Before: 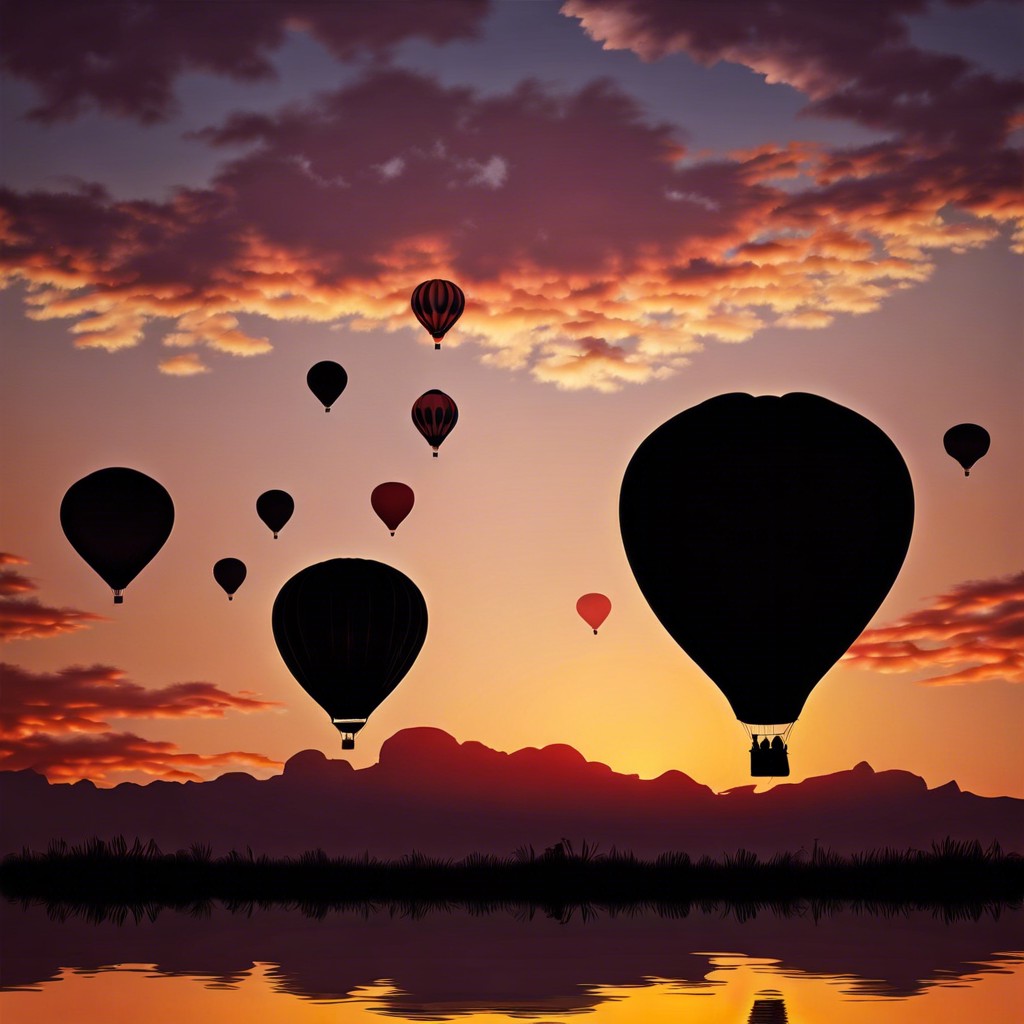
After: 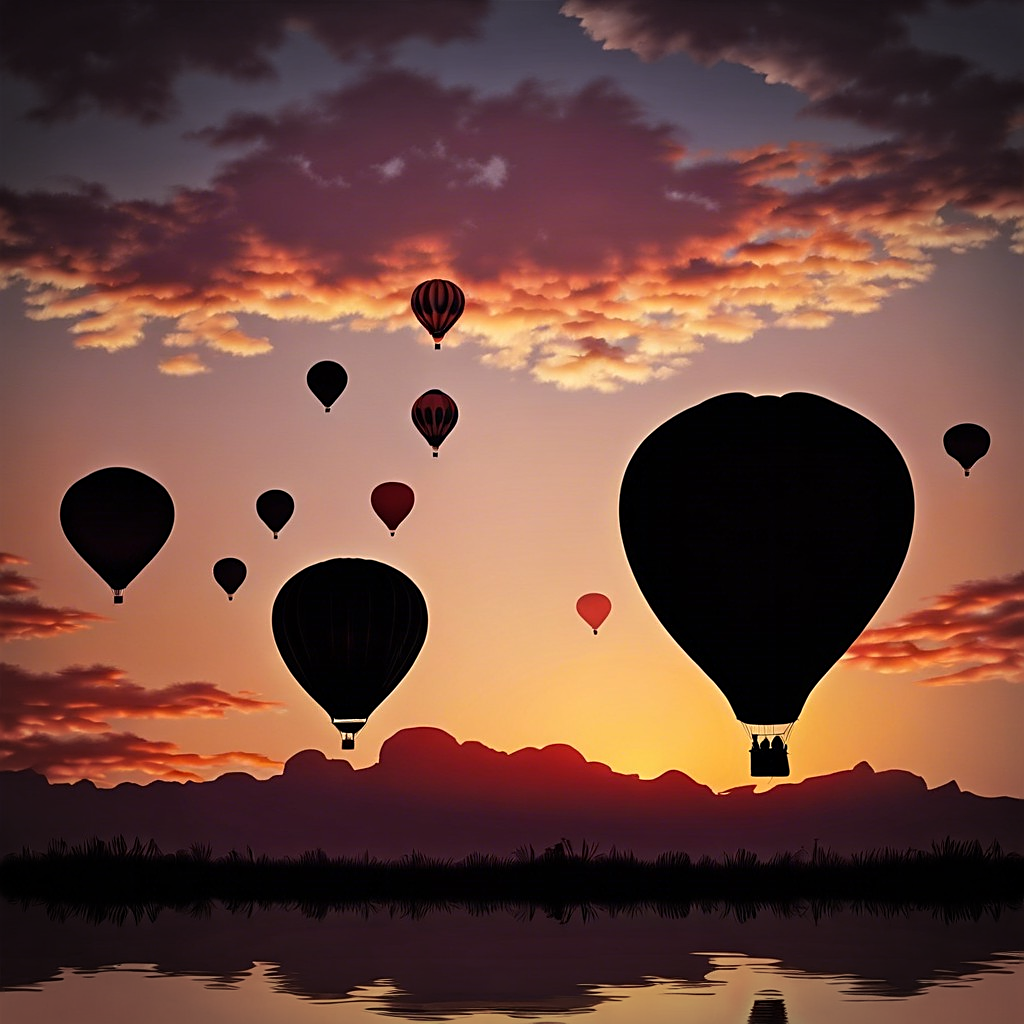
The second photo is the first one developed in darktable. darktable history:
sharpen: amount 0.491
vignetting: fall-off start 88.9%, fall-off radius 43.09%, brightness -0.519, saturation -0.508, width/height ratio 1.167
